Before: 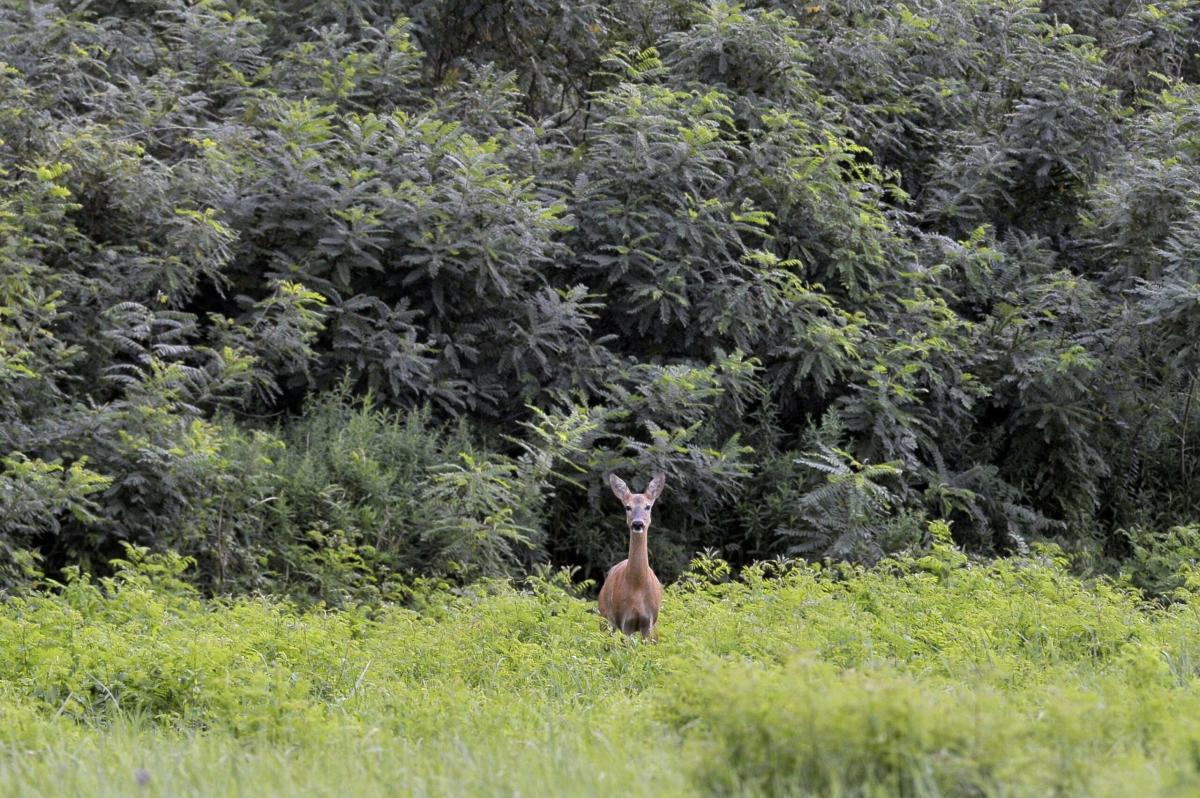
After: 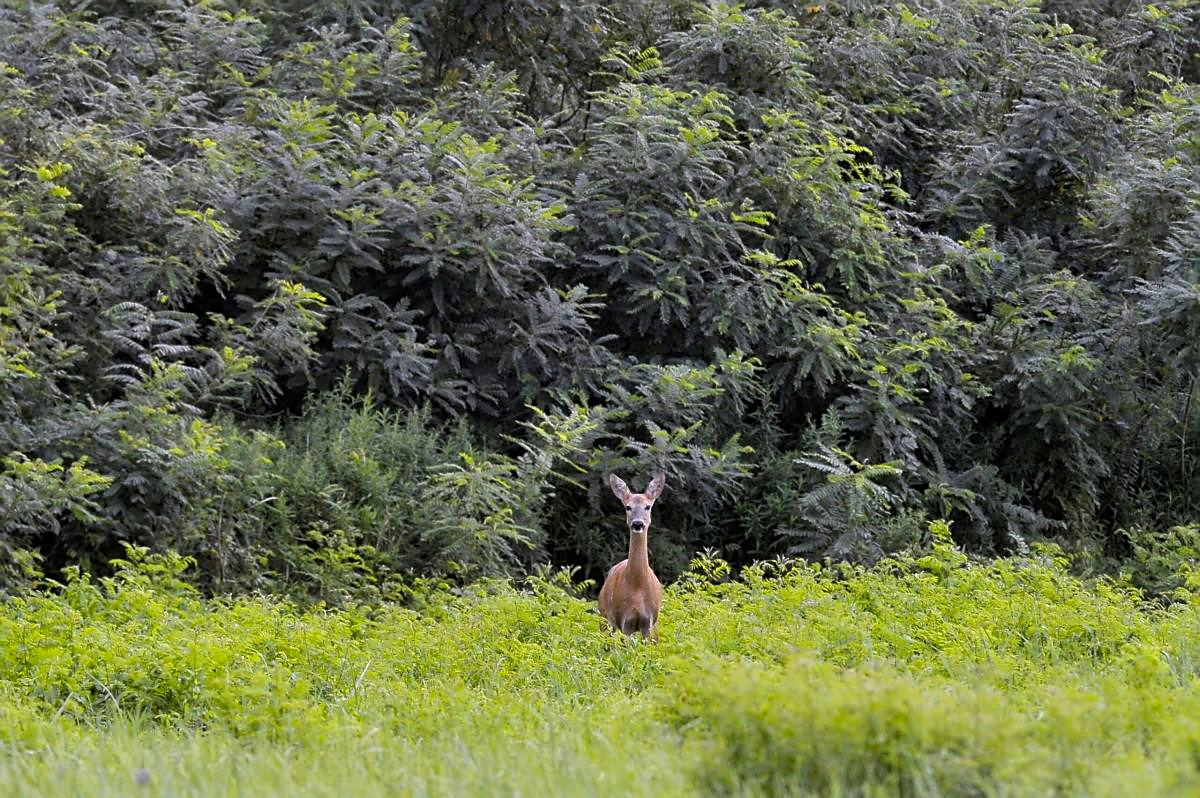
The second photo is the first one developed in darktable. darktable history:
sharpen: radius 1.813, amount 0.393, threshold 1.174
color balance rgb: shadows lift › luminance -9.867%, perceptual saturation grading › global saturation 25.787%
